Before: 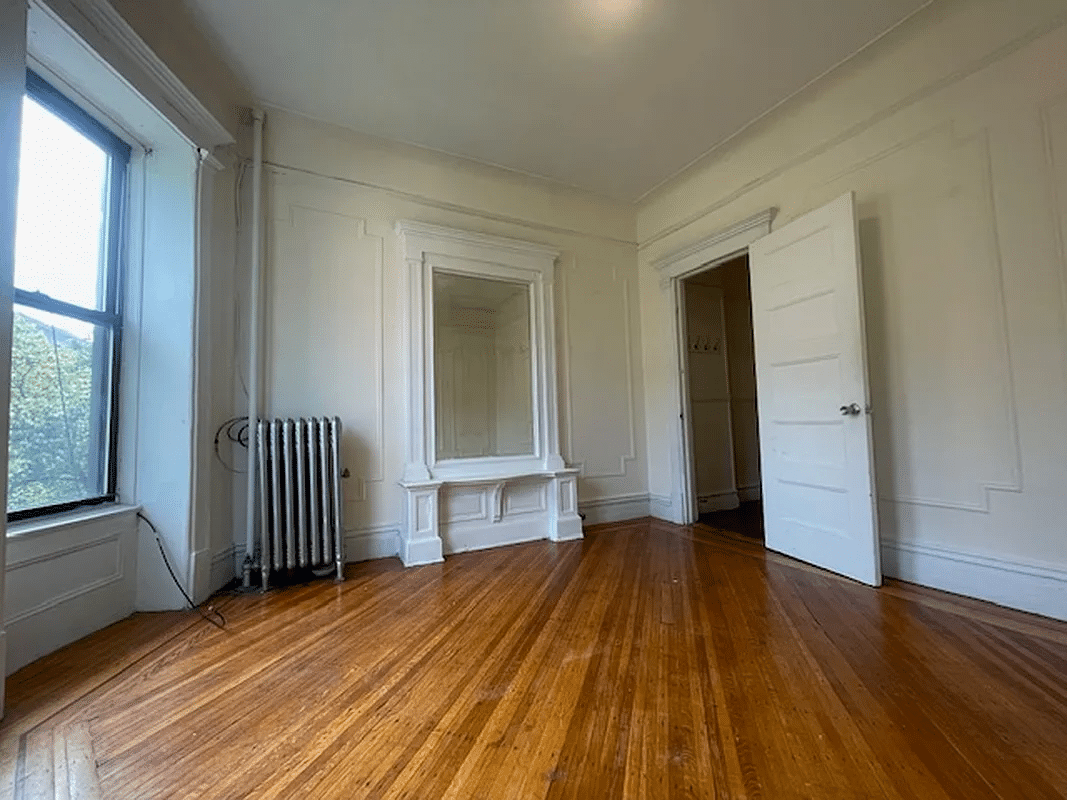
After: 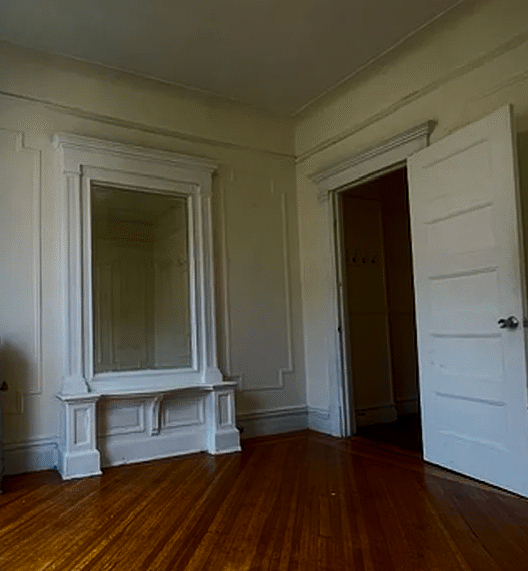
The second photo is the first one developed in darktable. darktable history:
contrast brightness saturation: contrast 0.28
sharpen: radius 5.325, amount 0.312, threshold 26.433
crop: left 32.075%, top 10.976%, right 18.355%, bottom 17.596%
color correction: highlights a* -0.182, highlights b* -0.124
exposure: exposure -1 EV, compensate highlight preservation false
color balance rgb: perceptual saturation grading › global saturation 35%, perceptual saturation grading › highlights -25%, perceptual saturation grading › shadows 25%, global vibrance 10%
